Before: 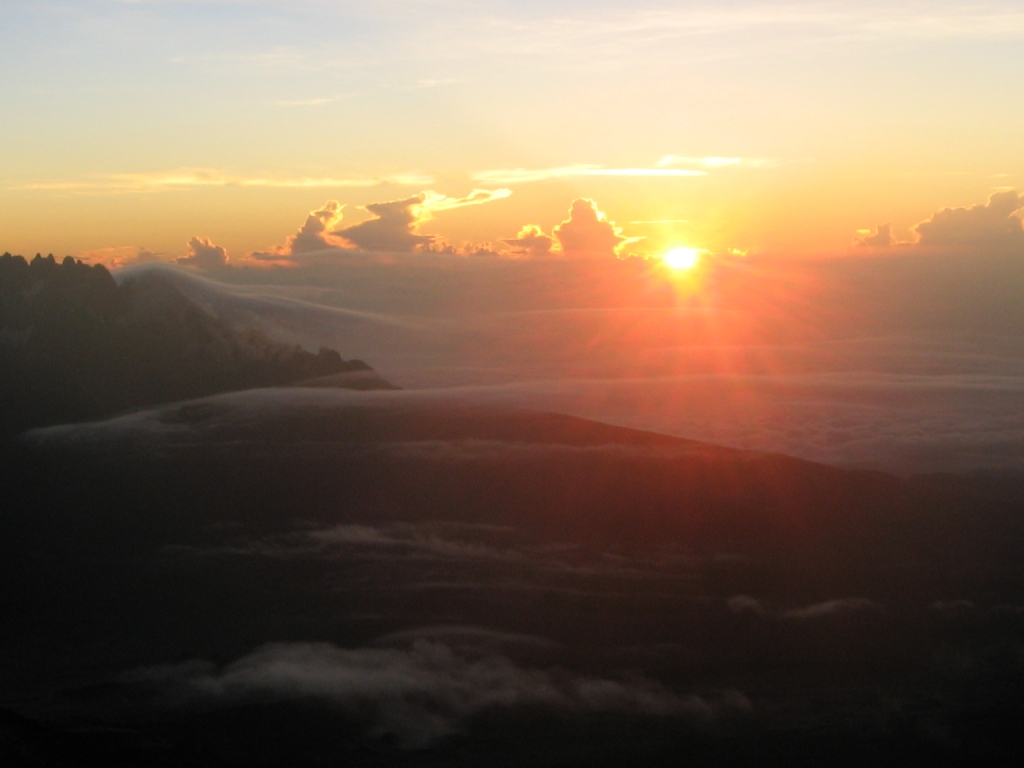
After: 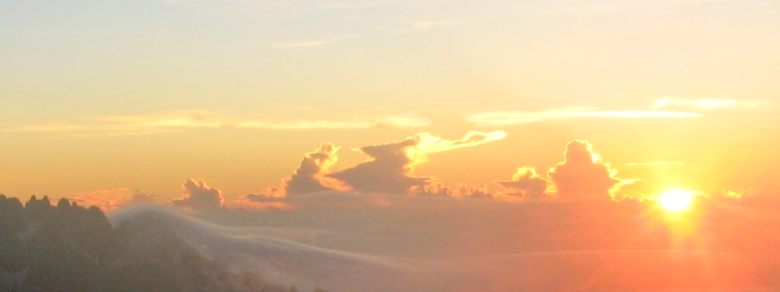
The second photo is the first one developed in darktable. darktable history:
crop: left 0.579%, top 7.627%, right 23.167%, bottom 54.275%
tone equalizer: -7 EV 0.15 EV, -6 EV 0.6 EV, -5 EV 1.15 EV, -4 EV 1.33 EV, -3 EV 1.15 EV, -2 EV 0.6 EV, -1 EV 0.15 EV, mask exposure compensation -0.5 EV
